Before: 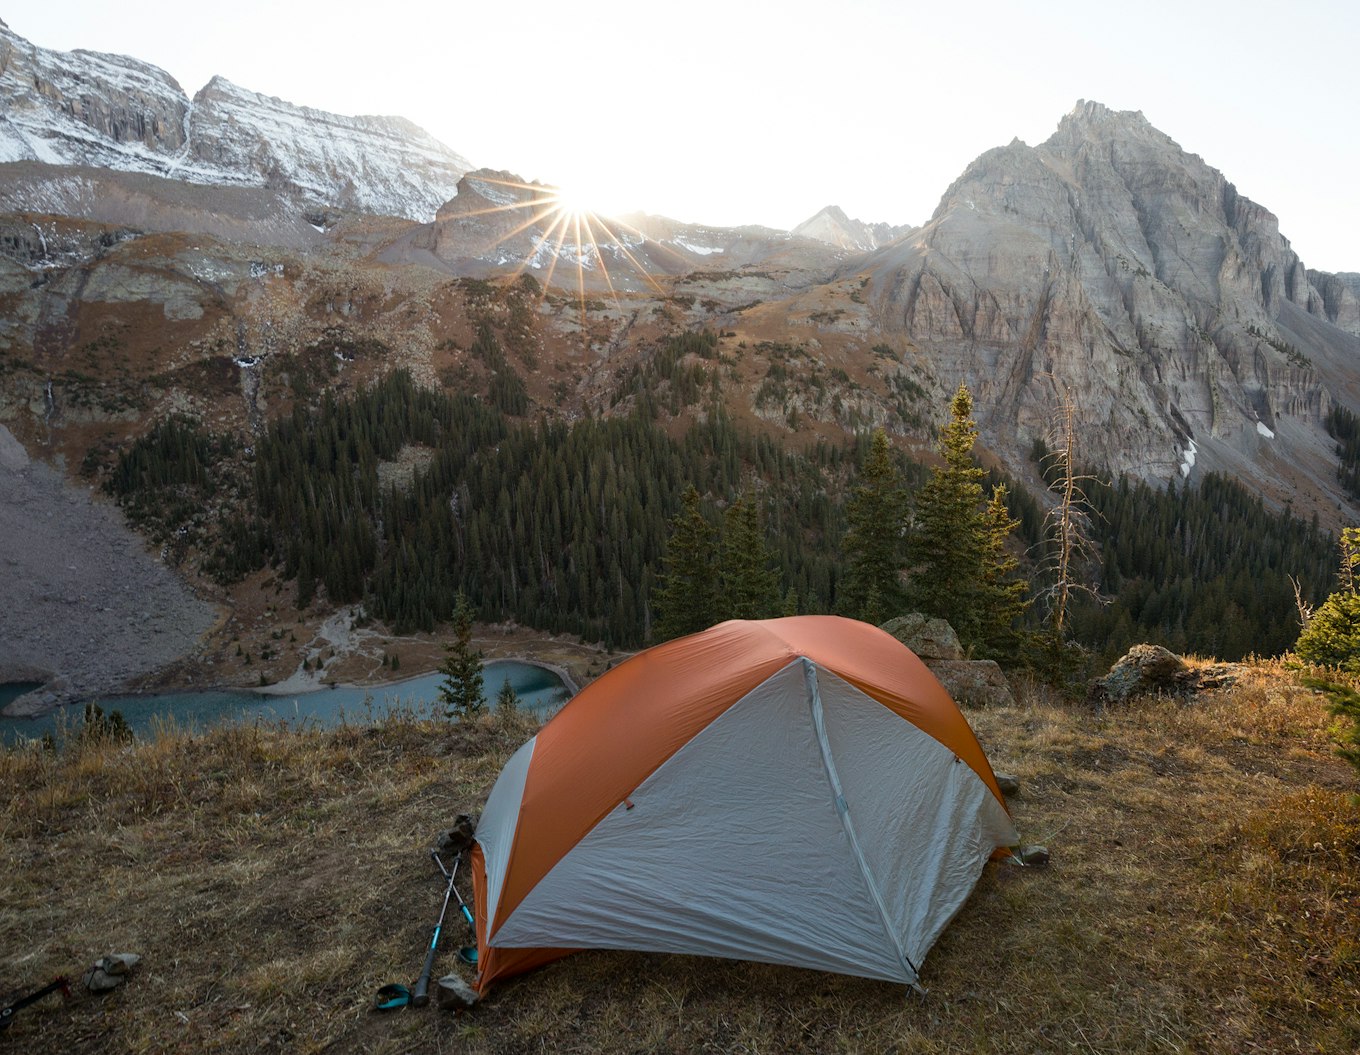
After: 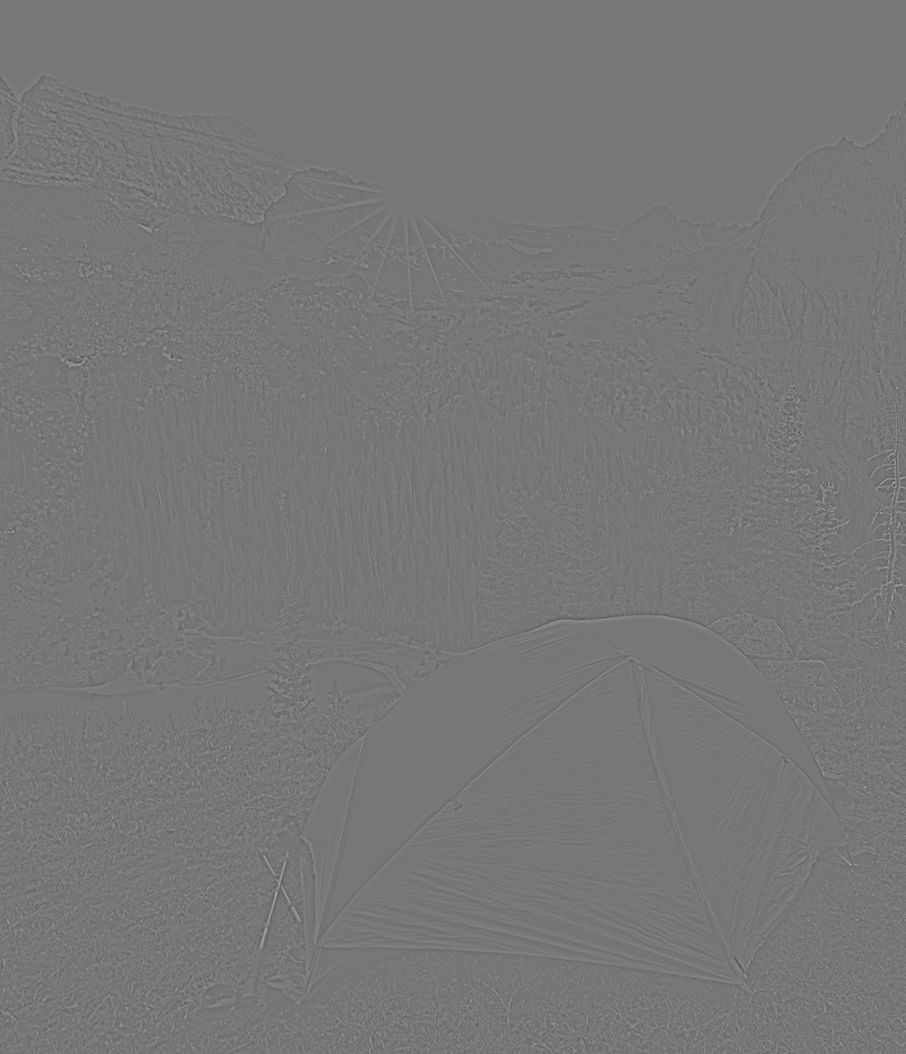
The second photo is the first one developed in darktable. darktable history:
color correction: saturation 1.34
highpass: sharpness 9.84%, contrast boost 9.94%
crop and rotate: left 12.648%, right 20.685%
tone equalizer: on, module defaults
